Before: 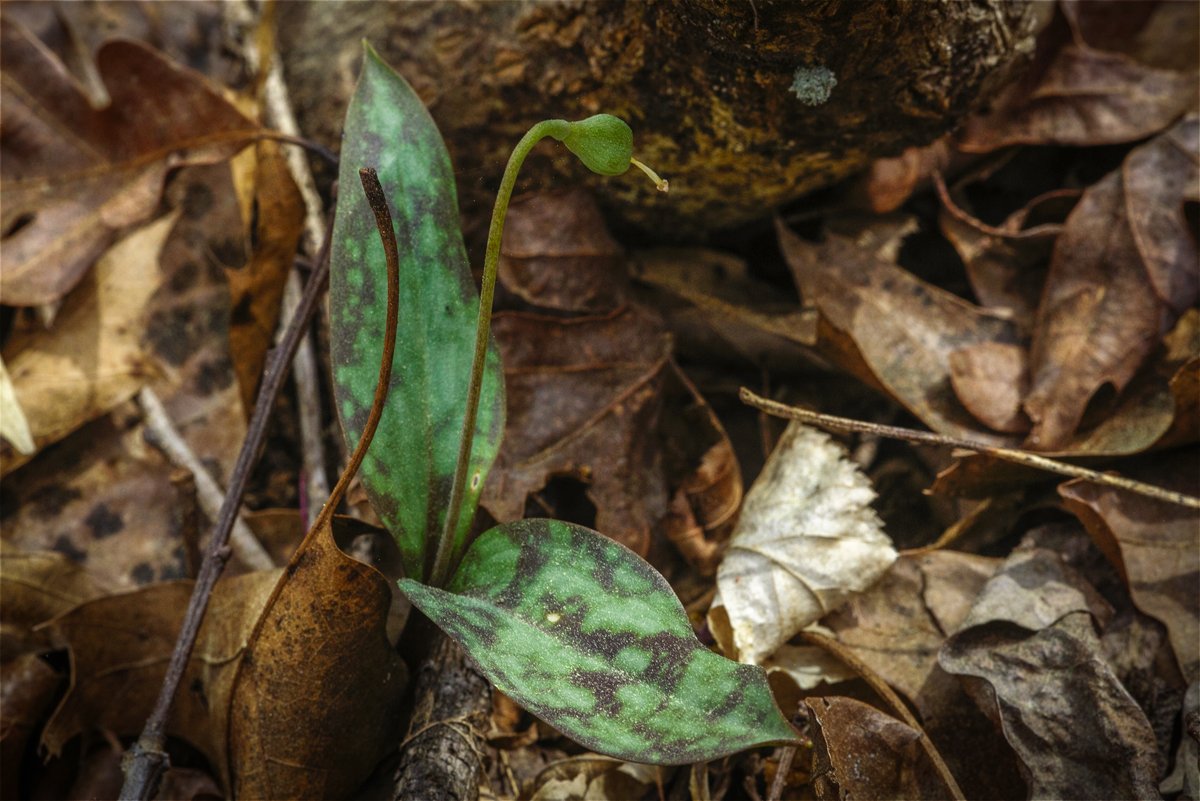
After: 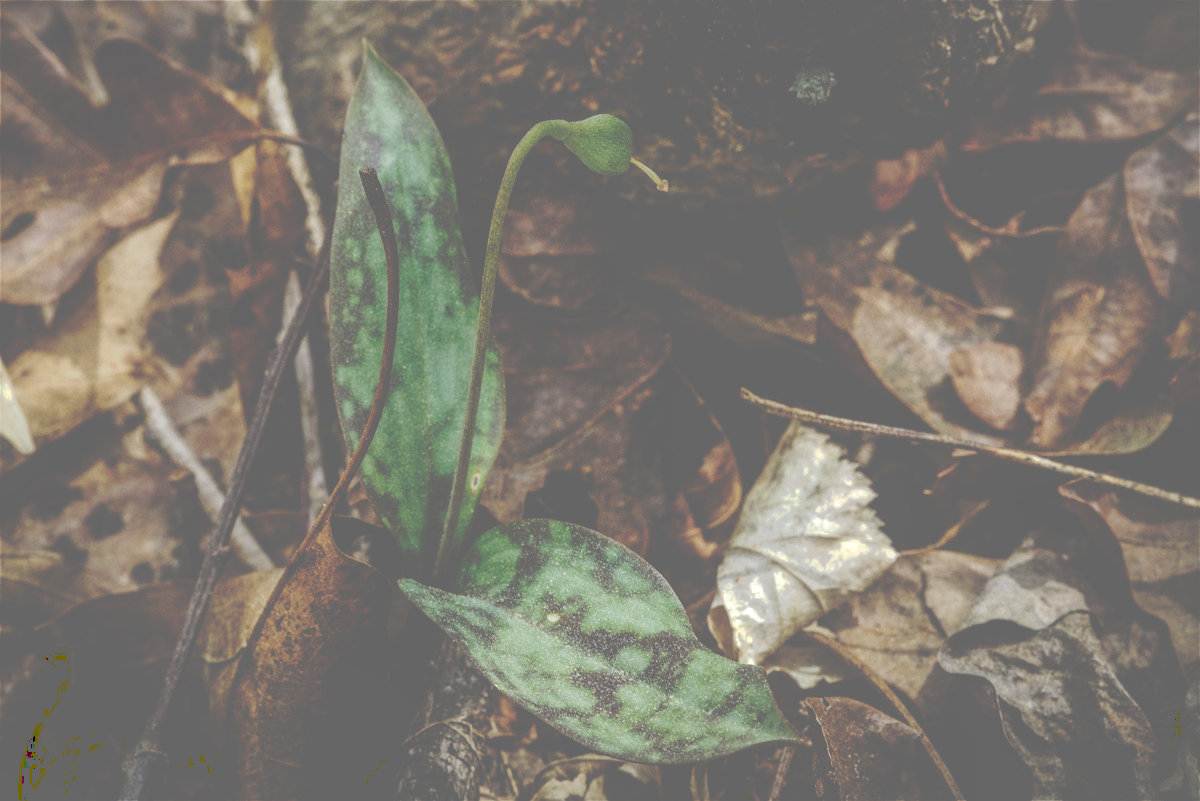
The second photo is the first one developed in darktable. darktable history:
local contrast: on, module defaults
tone curve: curves: ch0 [(0, 0) (0.003, 0.439) (0.011, 0.439) (0.025, 0.439) (0.044, 0.439) (0.069, 0.439) (0.1, 0.439) (0.136, 0.44) (0.177, 0.444) (0.224, 0.45) (0.277, 0.462) (0.335, 0.487) (0.399, 0.528) (0.468, 0.577) (0.543, 0.621) (0.623, 0.669) (0.709, 0.715) (0.801, 0.764) (0.898, 0.804) (1, 1)], preserve colors none
